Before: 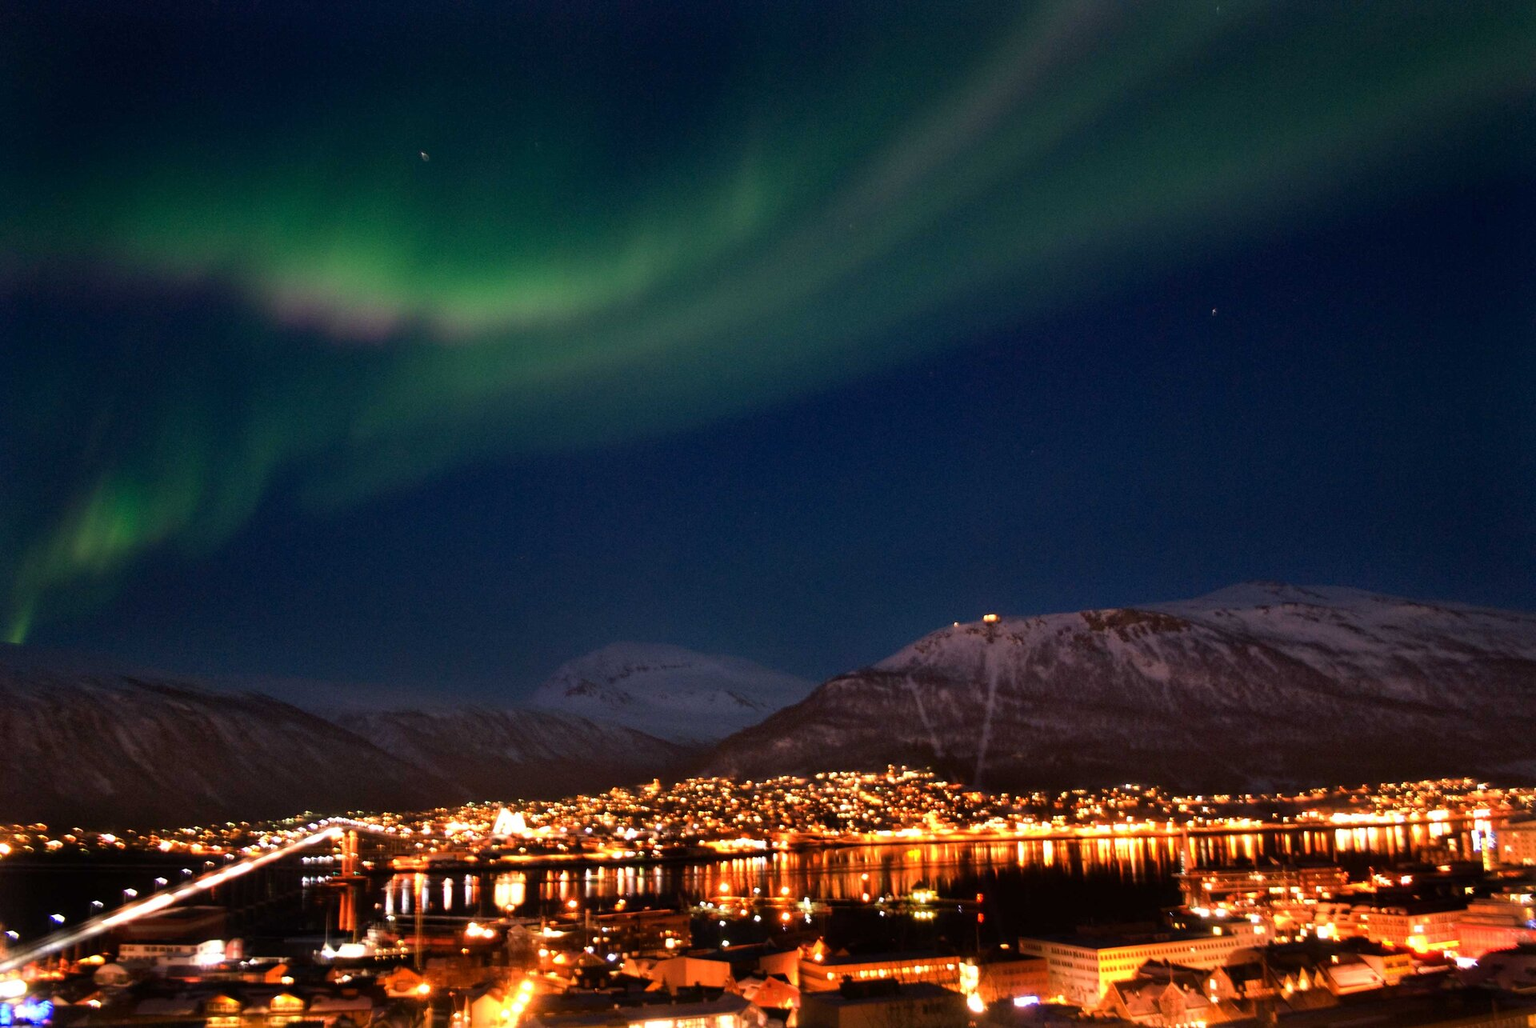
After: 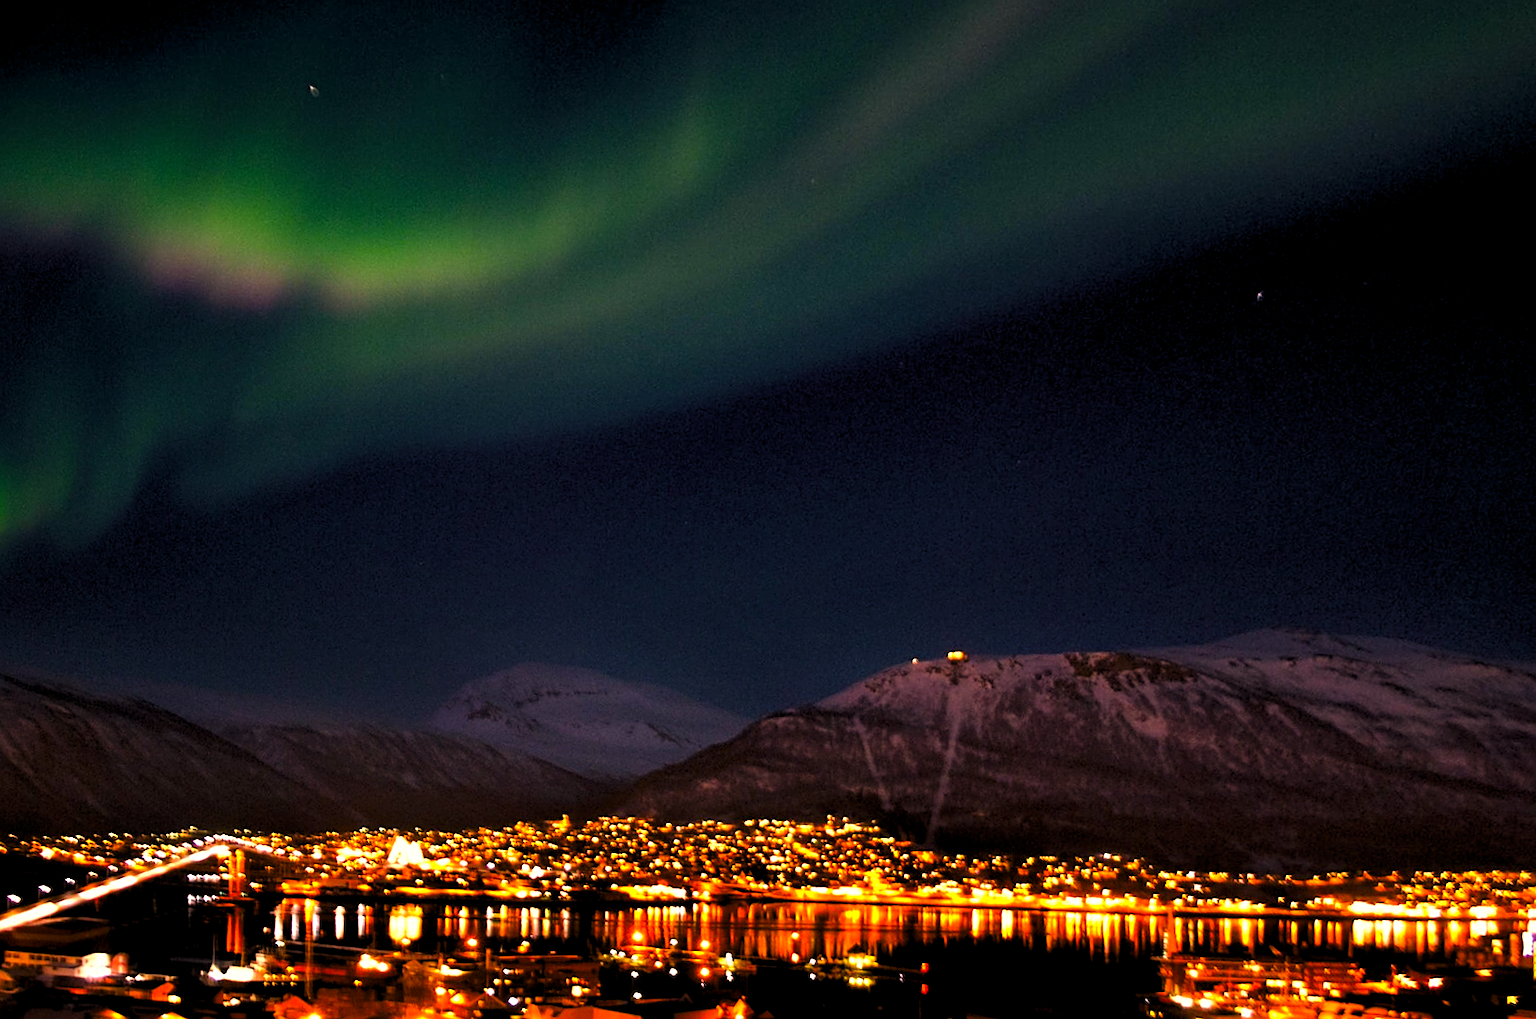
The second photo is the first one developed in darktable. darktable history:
color correction: highlights a* 17.88, highlights b* 18.79
color balance rgb: perceptual saturation grading › global saturation 30%, global vibrance 20%
levels: levels [0.052, 0.496, 0.908]
crop and rotate: angle -1.96°, left 3.097%, top 4.154%, right 1.586%, bottom 0.529%
sharpen: on, module defaults
rotate and perspective: rotation 0.062°, lens shift (vertical) 0.115, lens shift (horizontal) -0.133, crop left 0.047, crop right 0.94, crop top 0.061, crop bottom 0.94
